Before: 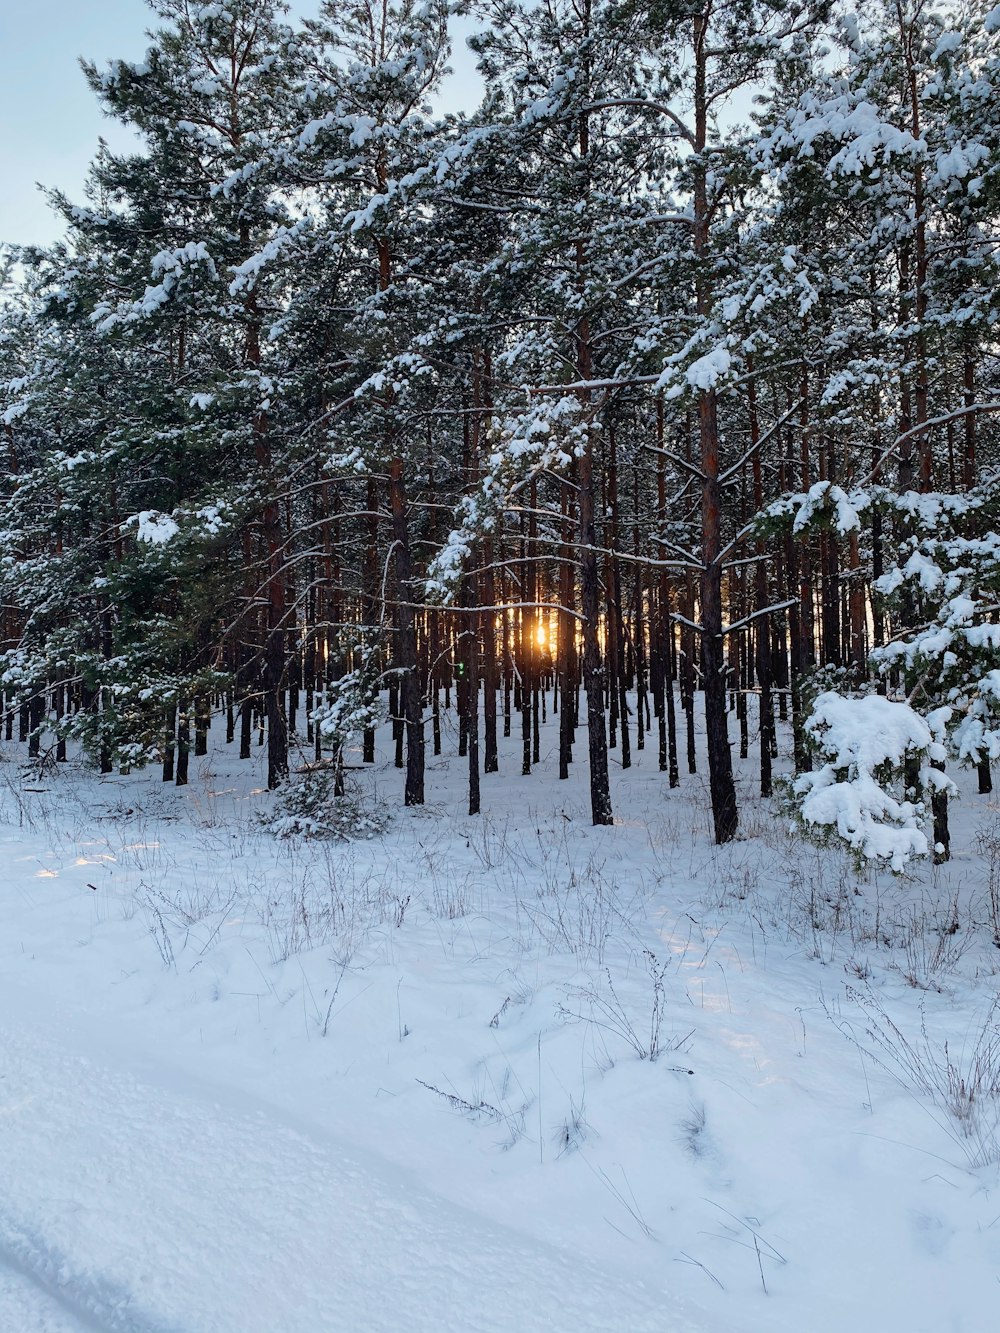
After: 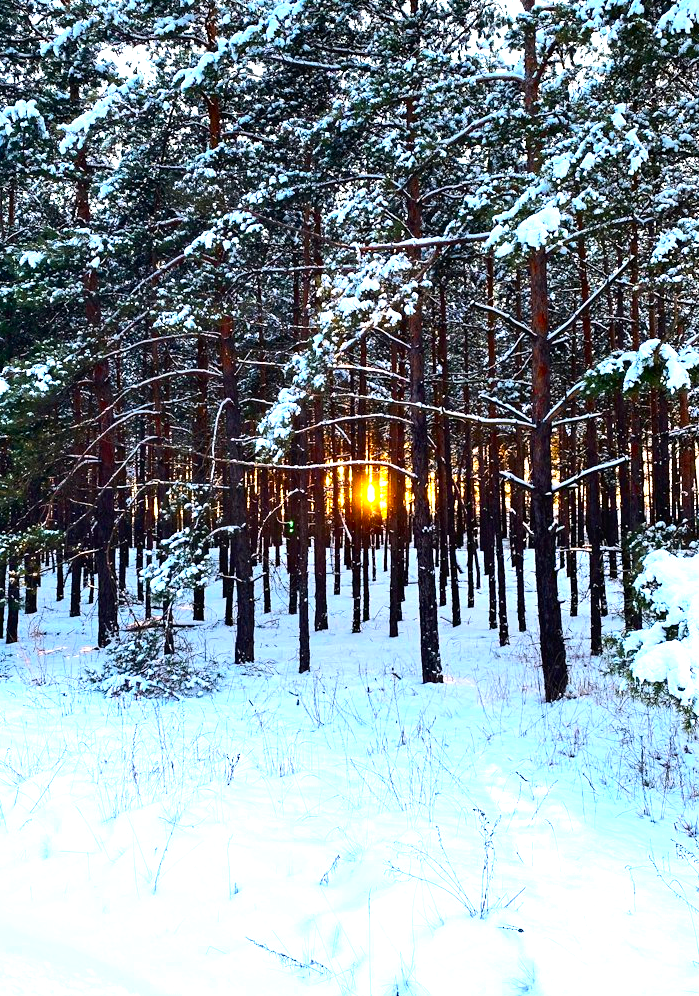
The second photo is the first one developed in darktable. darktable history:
crop and rotate: left 17.046%, top 10.659%, right 12.989%, bottom 14.553%
contrast brightness saturation: contrast 0.13, brightness -0.05, saturation 0.16
color balance rgb: linear chroma grading › shadows -10%, linear chroma grading › global chroma 20%, perceptual saturation grading › global saturation 15%, perceptual brilliance grading › global brilliance 30%, perceptual brilliance grading › highlights 12%, perceptual brilliance grading › mid-tones 24%, global vibrance 20%
